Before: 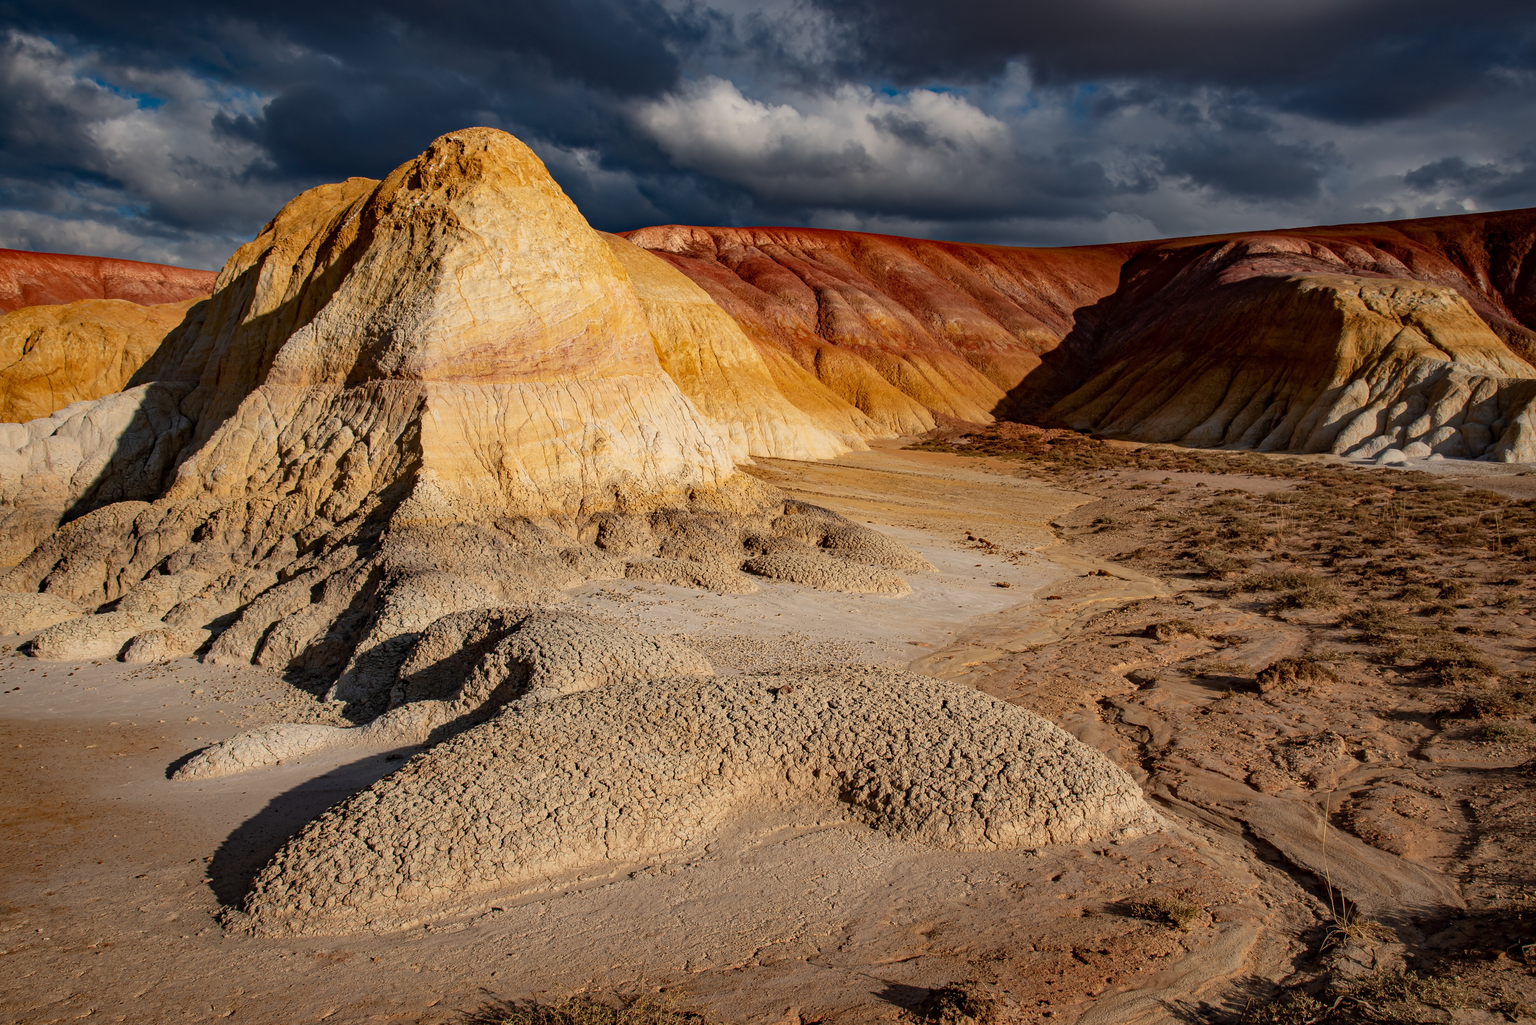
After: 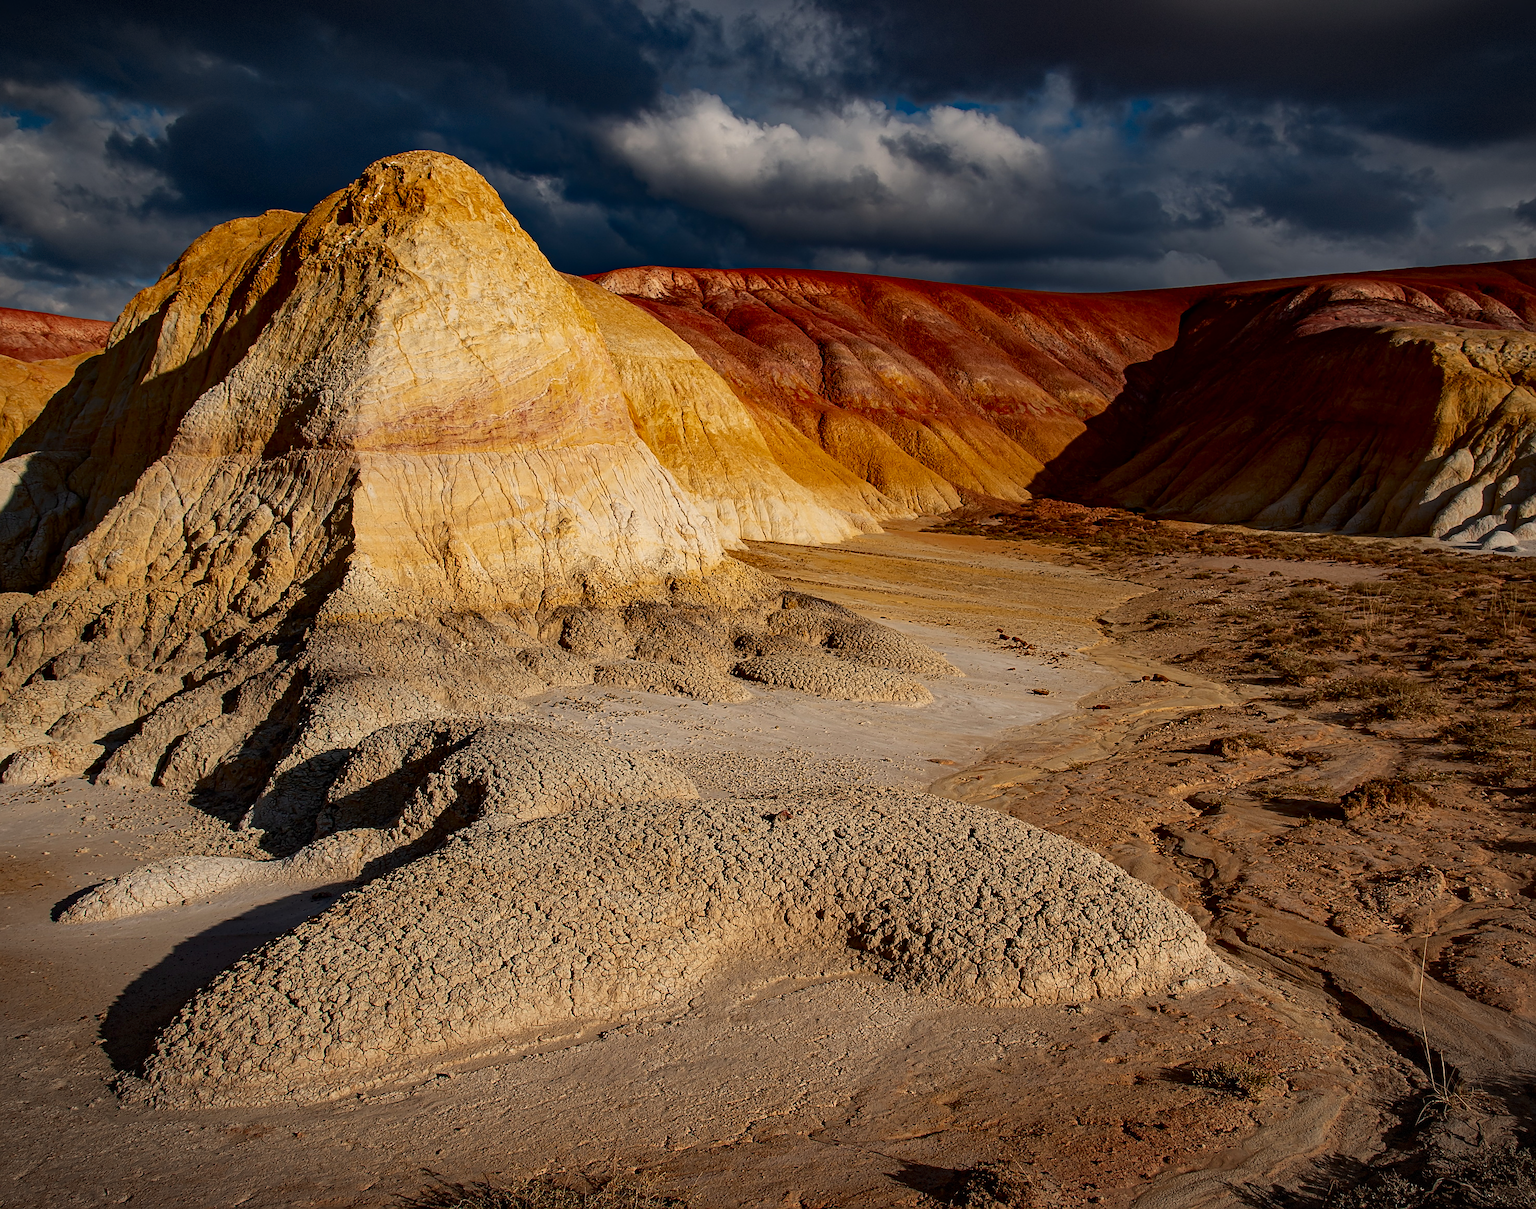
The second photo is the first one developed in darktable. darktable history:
contrast brightness saturation: contrast 0.07, brightness -0.14, saturation 0.11
crop: left 8.026%, right 7.374%
vignetting: fall-off start 100%, brightness -0.406, saturation -0.3, width/height ratio 1.324, dithering 8-bit output, unbound false
sharpen: on, module defaults
